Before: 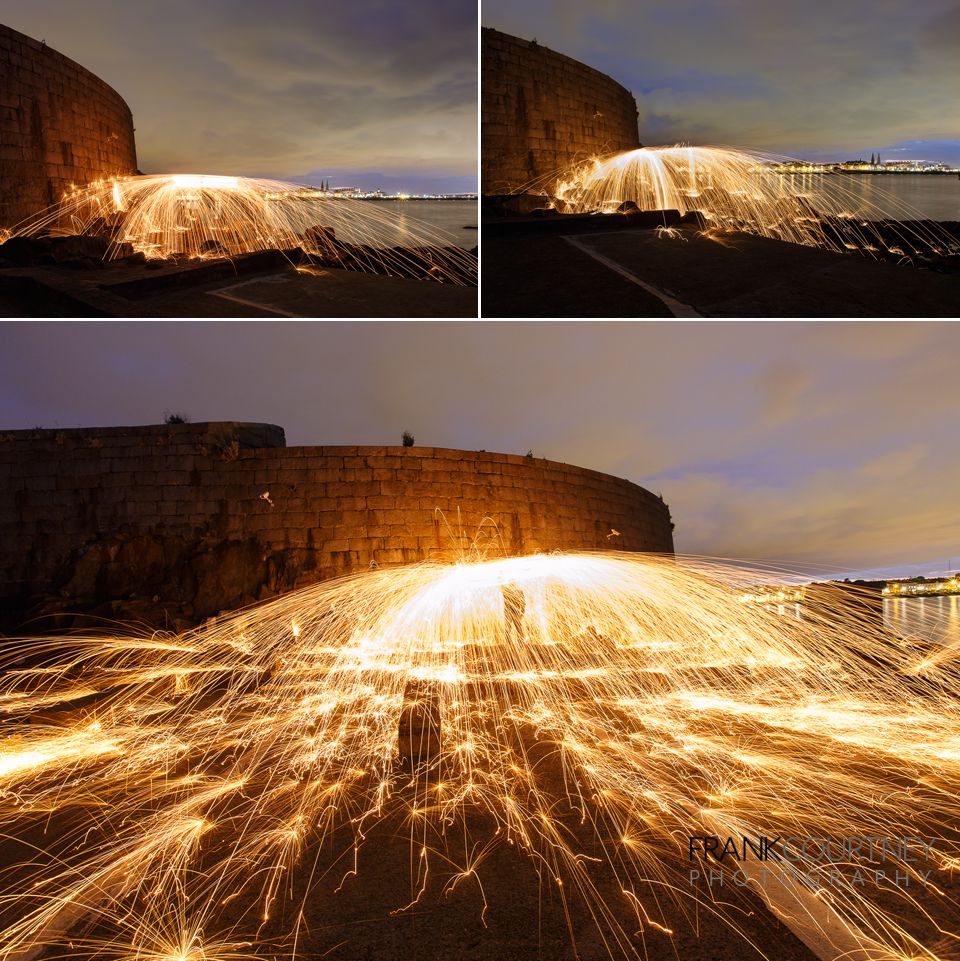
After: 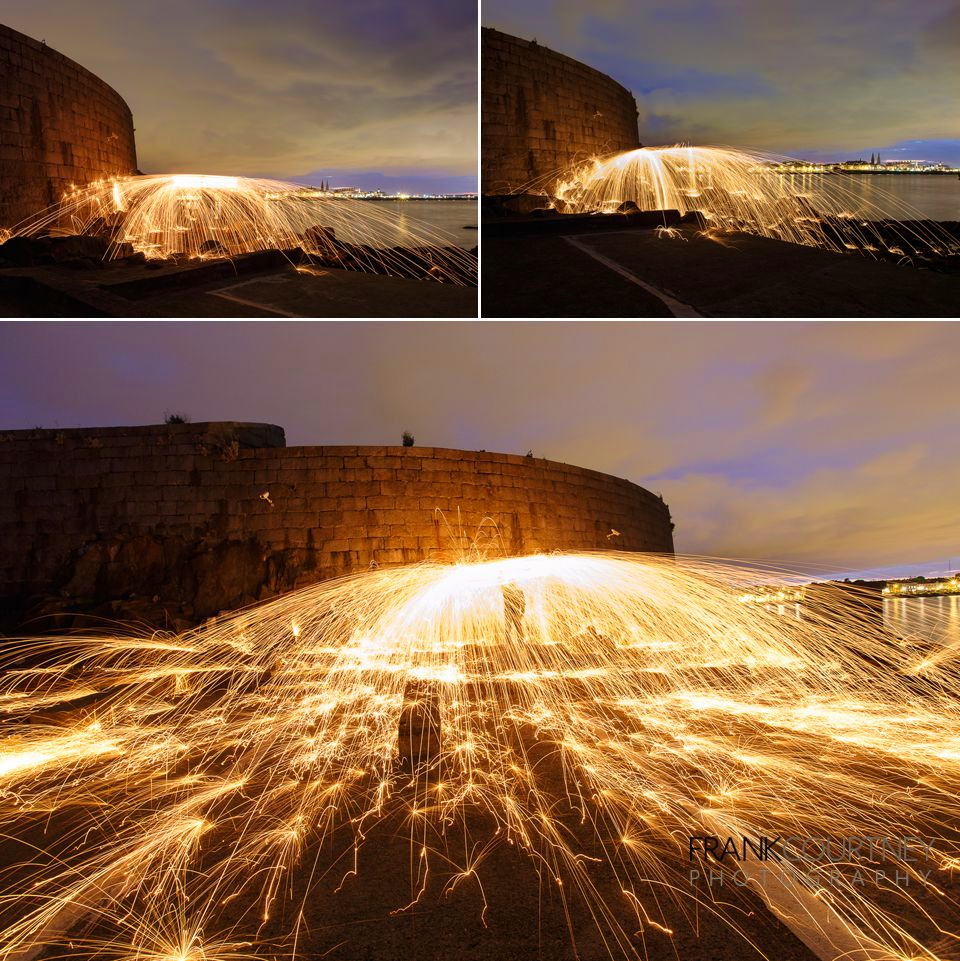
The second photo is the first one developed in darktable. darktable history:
velvia: strength 39.63%
